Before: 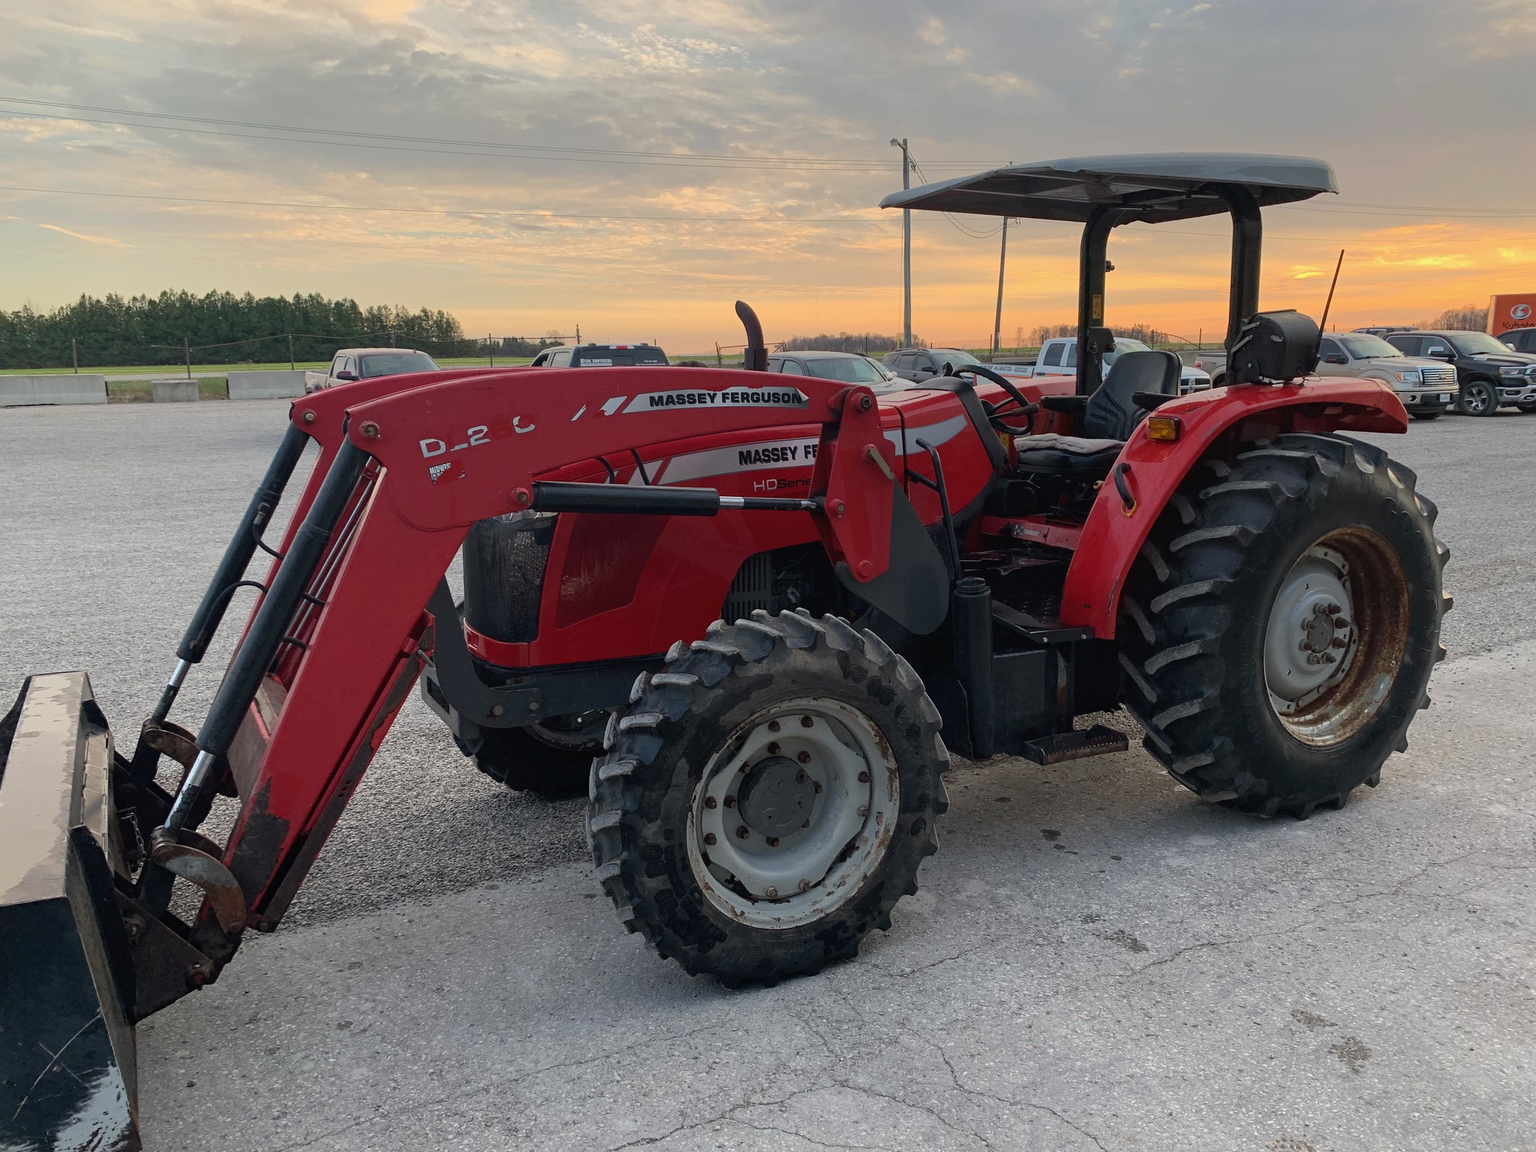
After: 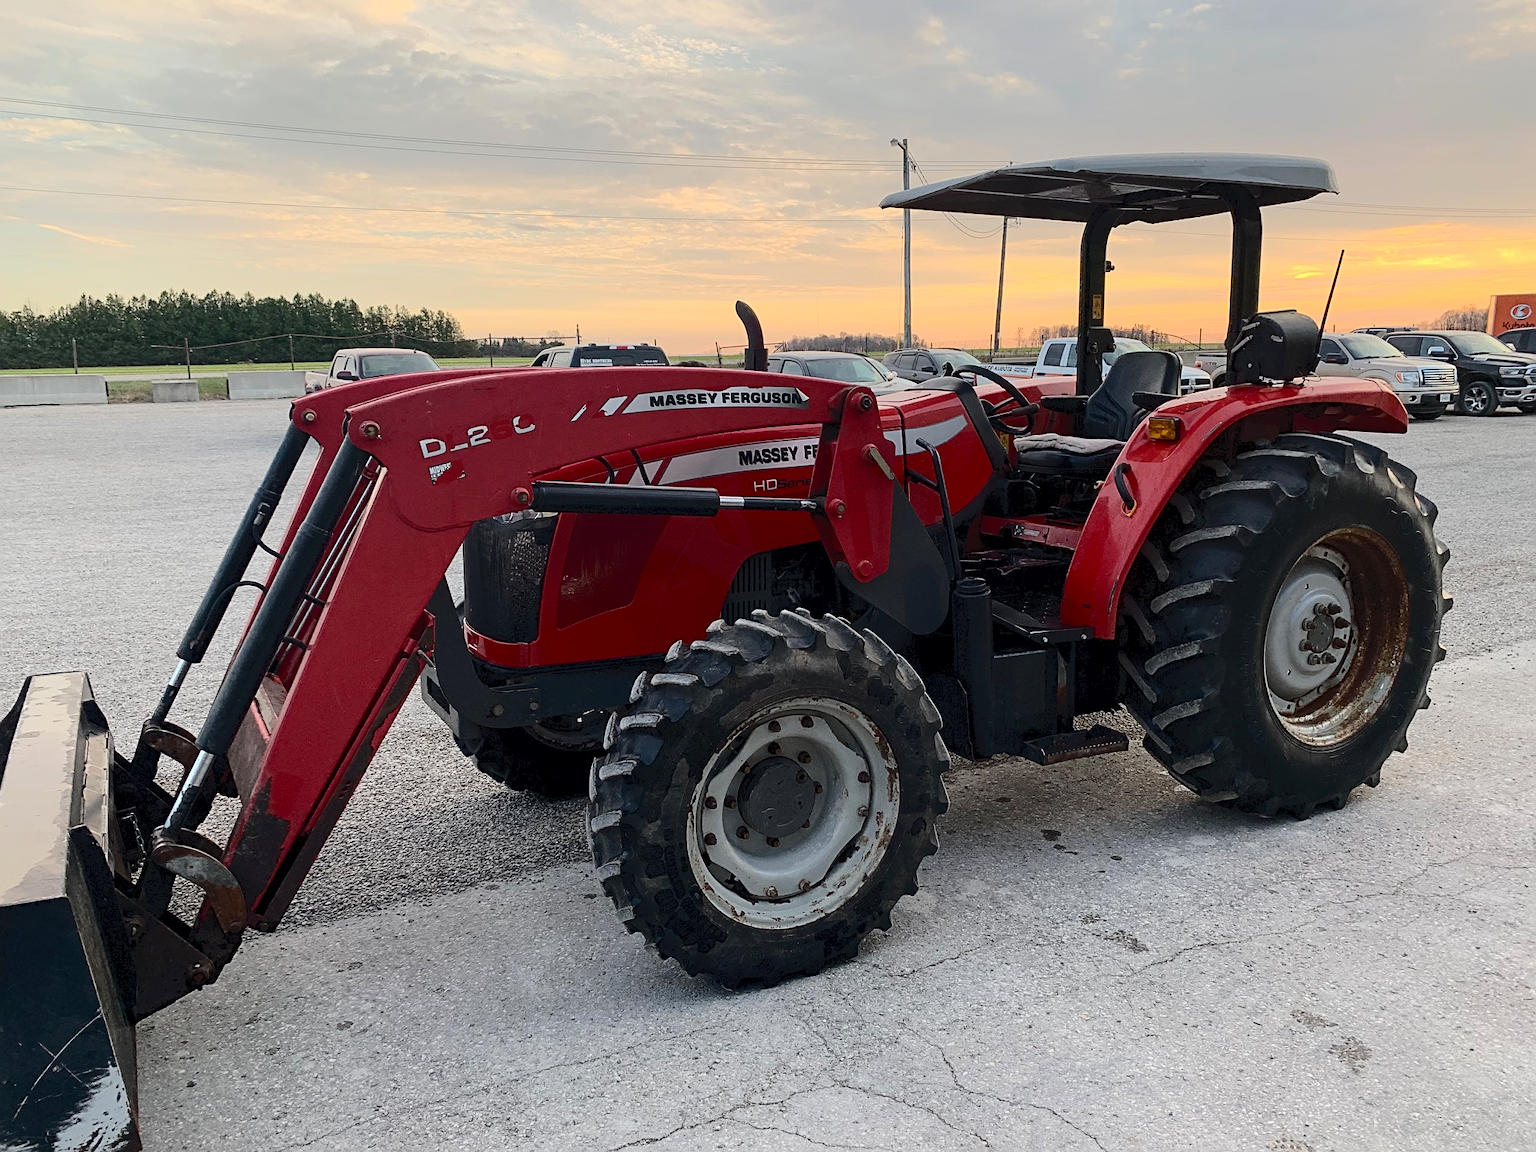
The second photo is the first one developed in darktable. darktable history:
sharpen: on, module defaults
tone curve: curves: ch0 [(0, 0) (0.003, 0.049) (0.011, 0.052) (0.025, 0.057) (0.044, 0.069) (0.069, 0.076) (0.1, 0.09) (0.136, 0.111) (0.177, 0.15) (0.224, 0.197) (0.277, 0.267) (0.335, 0.366) (0.399, 0.477) (0.468, 0.561) (0.543, 0.651) (0.623, 0.733) (0.709, 0.804) (0.801, 0.869) (0.898, 0.924) (1, 1)], color space Lab, independent channels, preserve colors none
